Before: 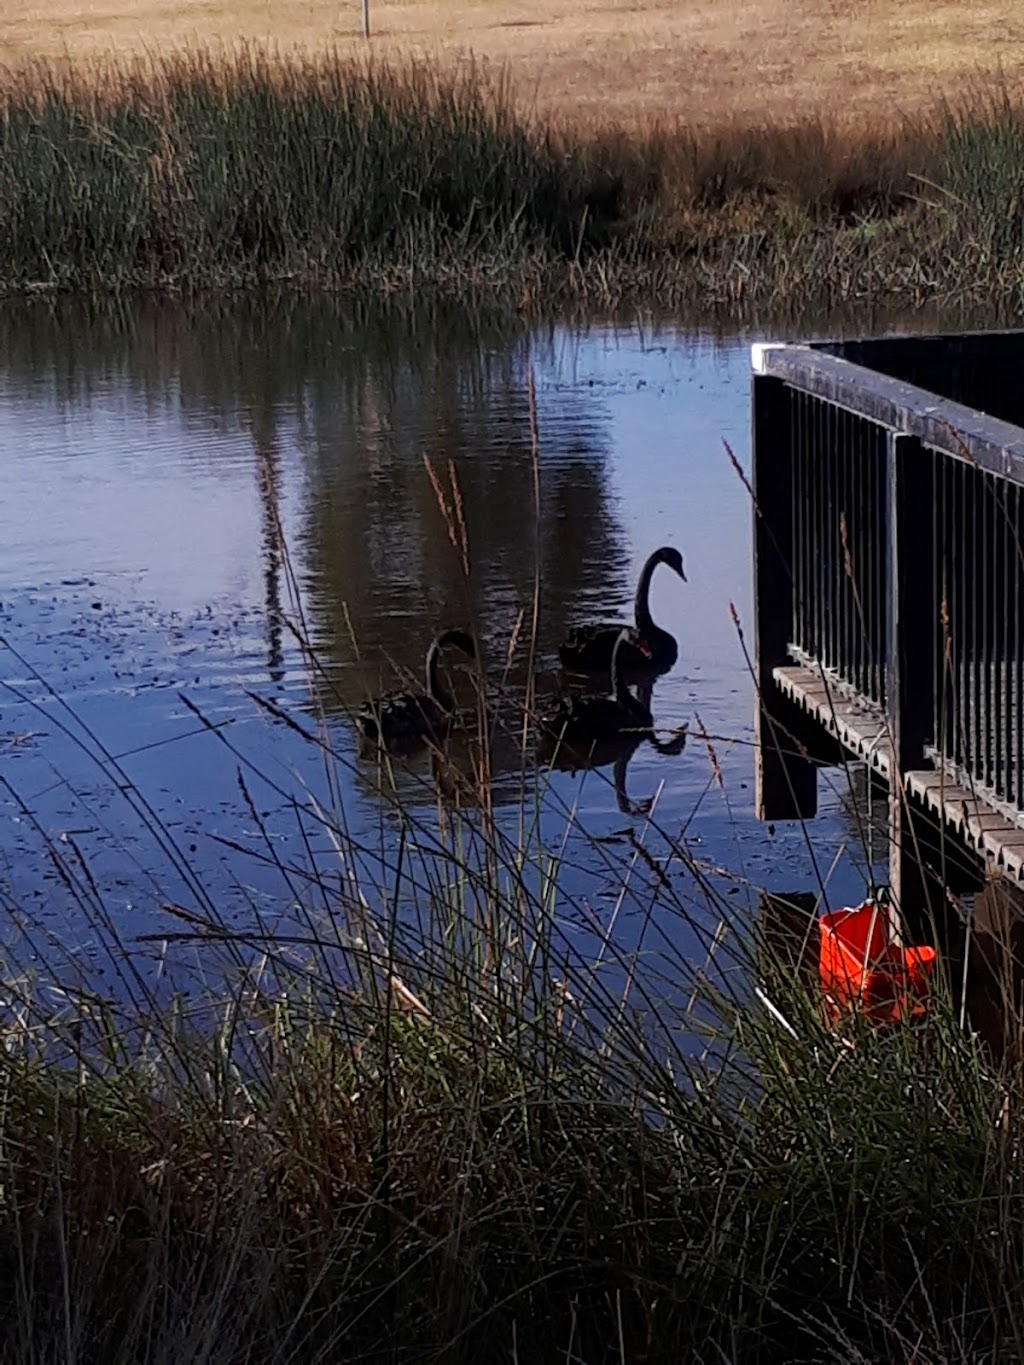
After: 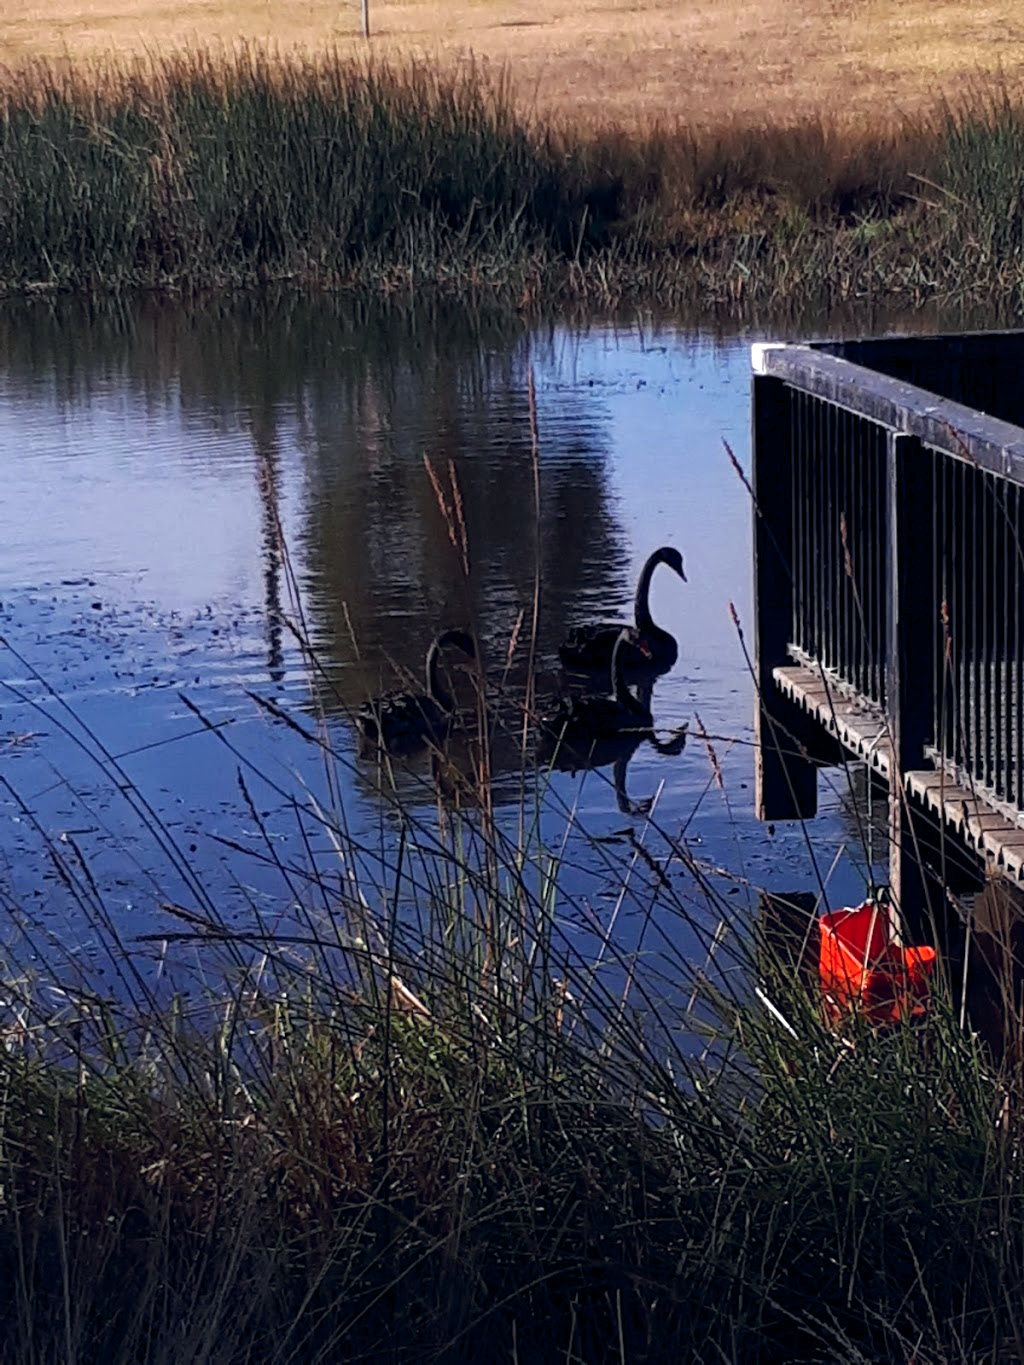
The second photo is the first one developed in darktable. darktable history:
color balance rgb: shadows lift › chroma 1.472%, shadows lift › hue 258.5°, global offset › chroma 0.069%, global offset › hue 253.42°, perceptual saturation grading › global saturation 0.091%, perceptual brilliance grading › highlights 9.972%, perceptual brilliance grading › mid-tones 5.723%, global vibrance 20%
